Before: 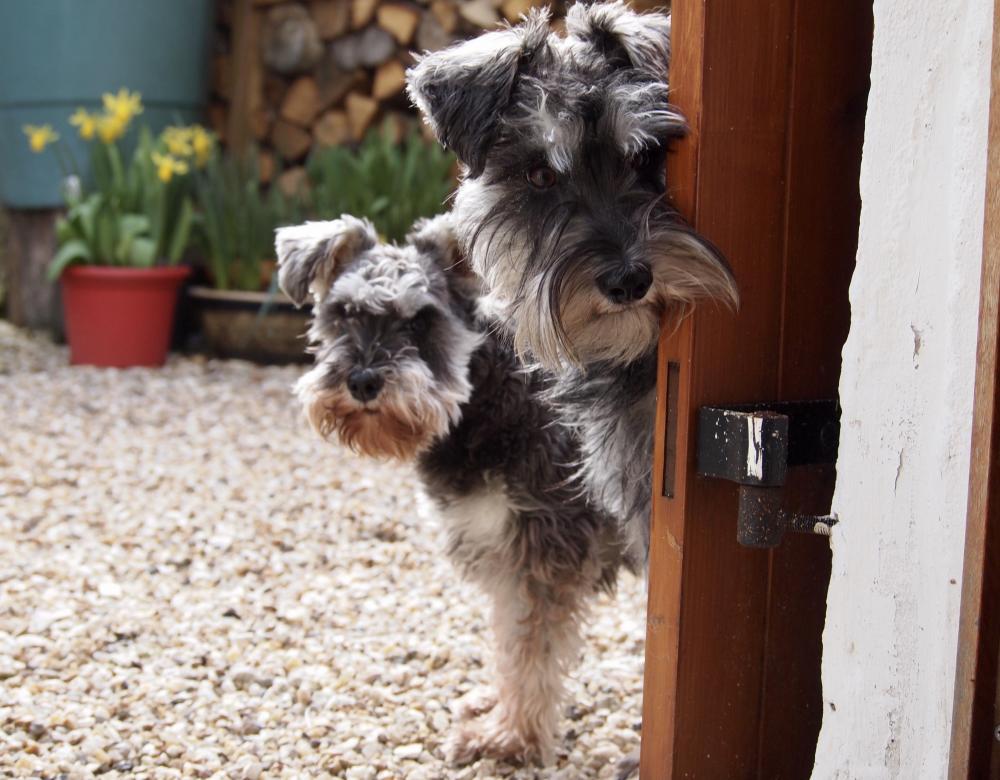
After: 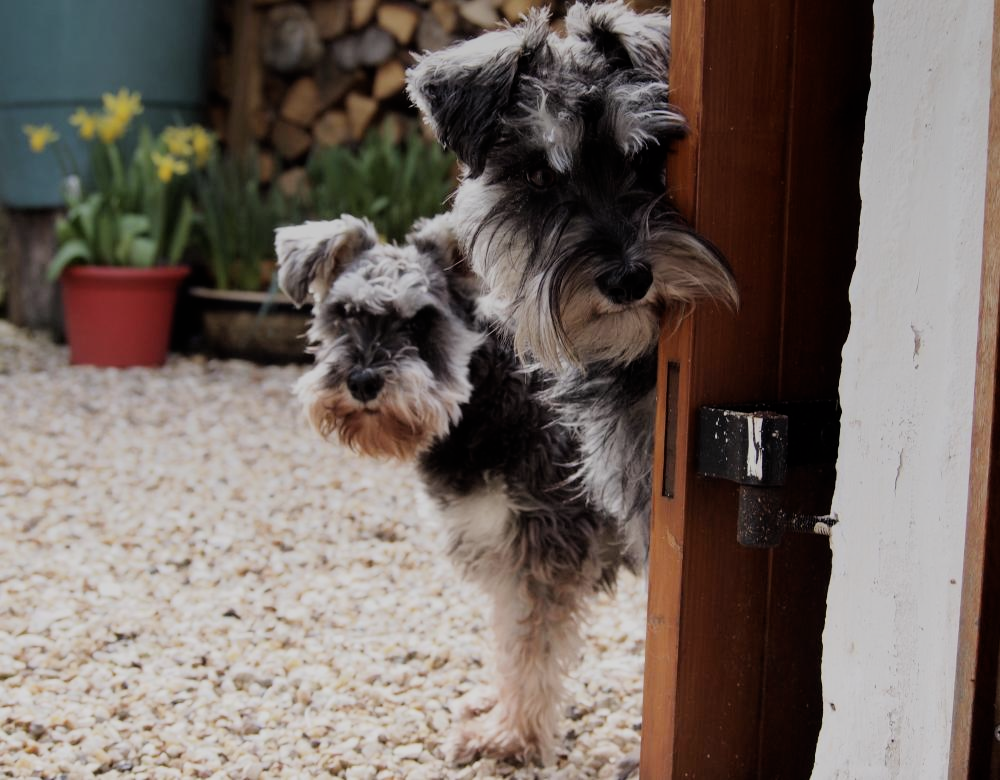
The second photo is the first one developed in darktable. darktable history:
filmic rgb: black relative exposure -7.65 EV, white relative exposure 4.56 EV, hardness 3.61, contrast 1.05
graduated density: on, module defaults
